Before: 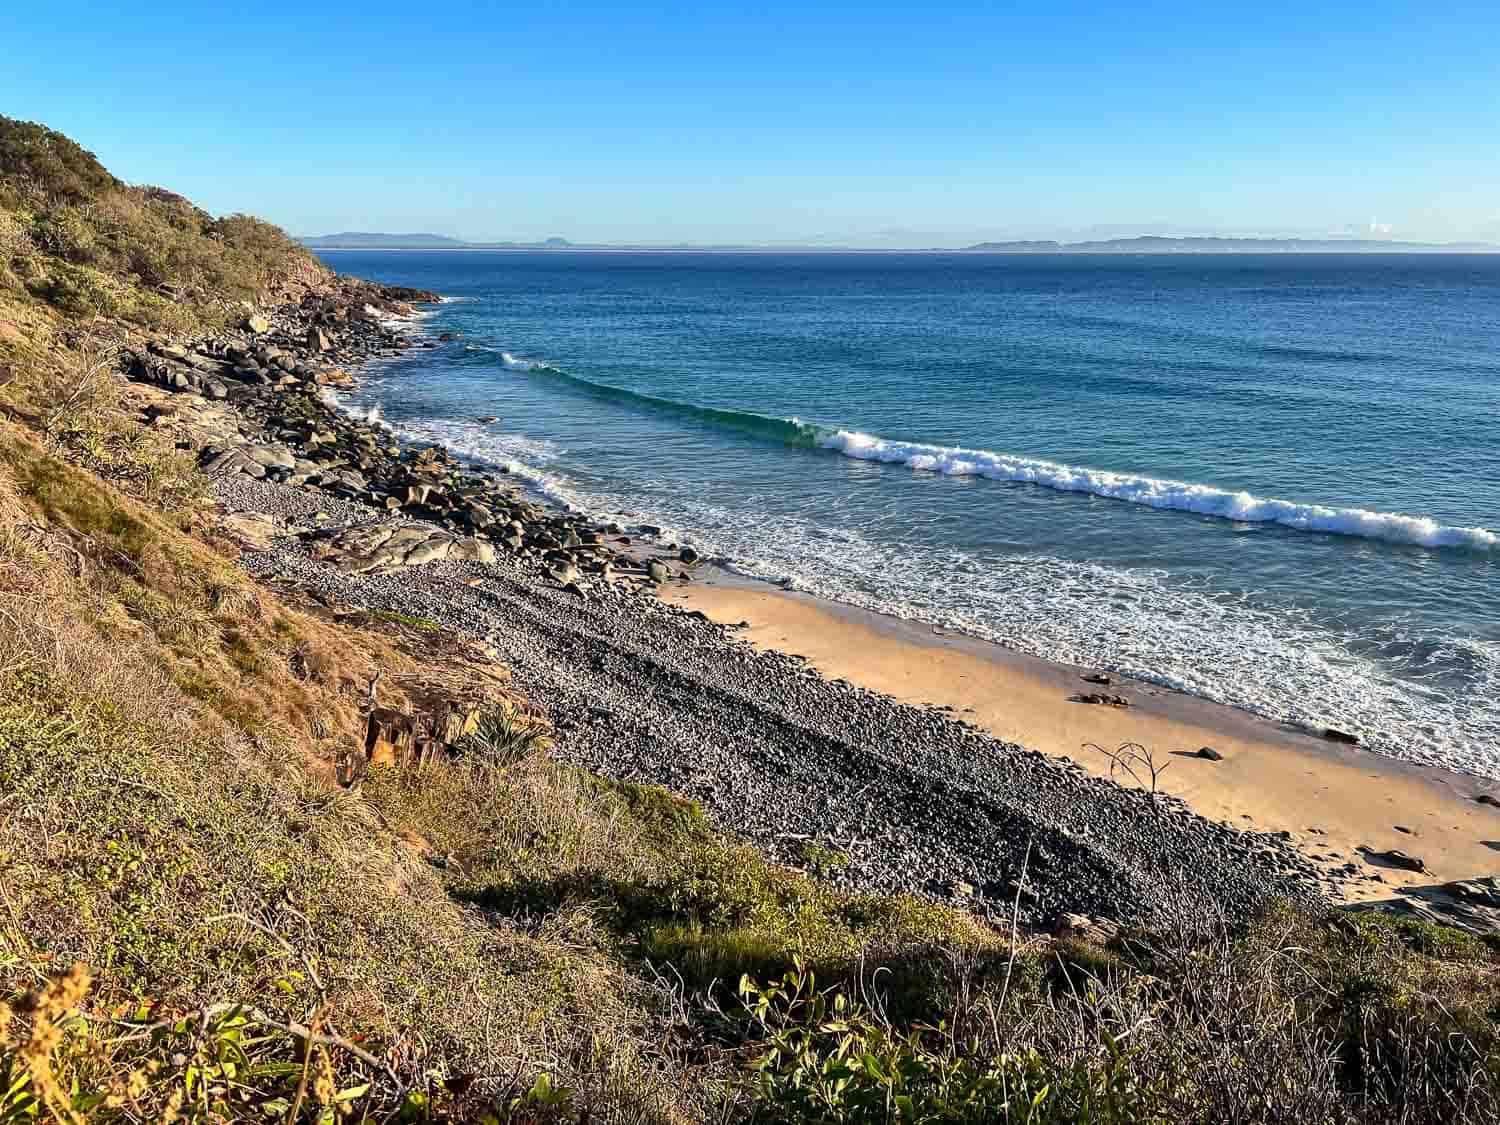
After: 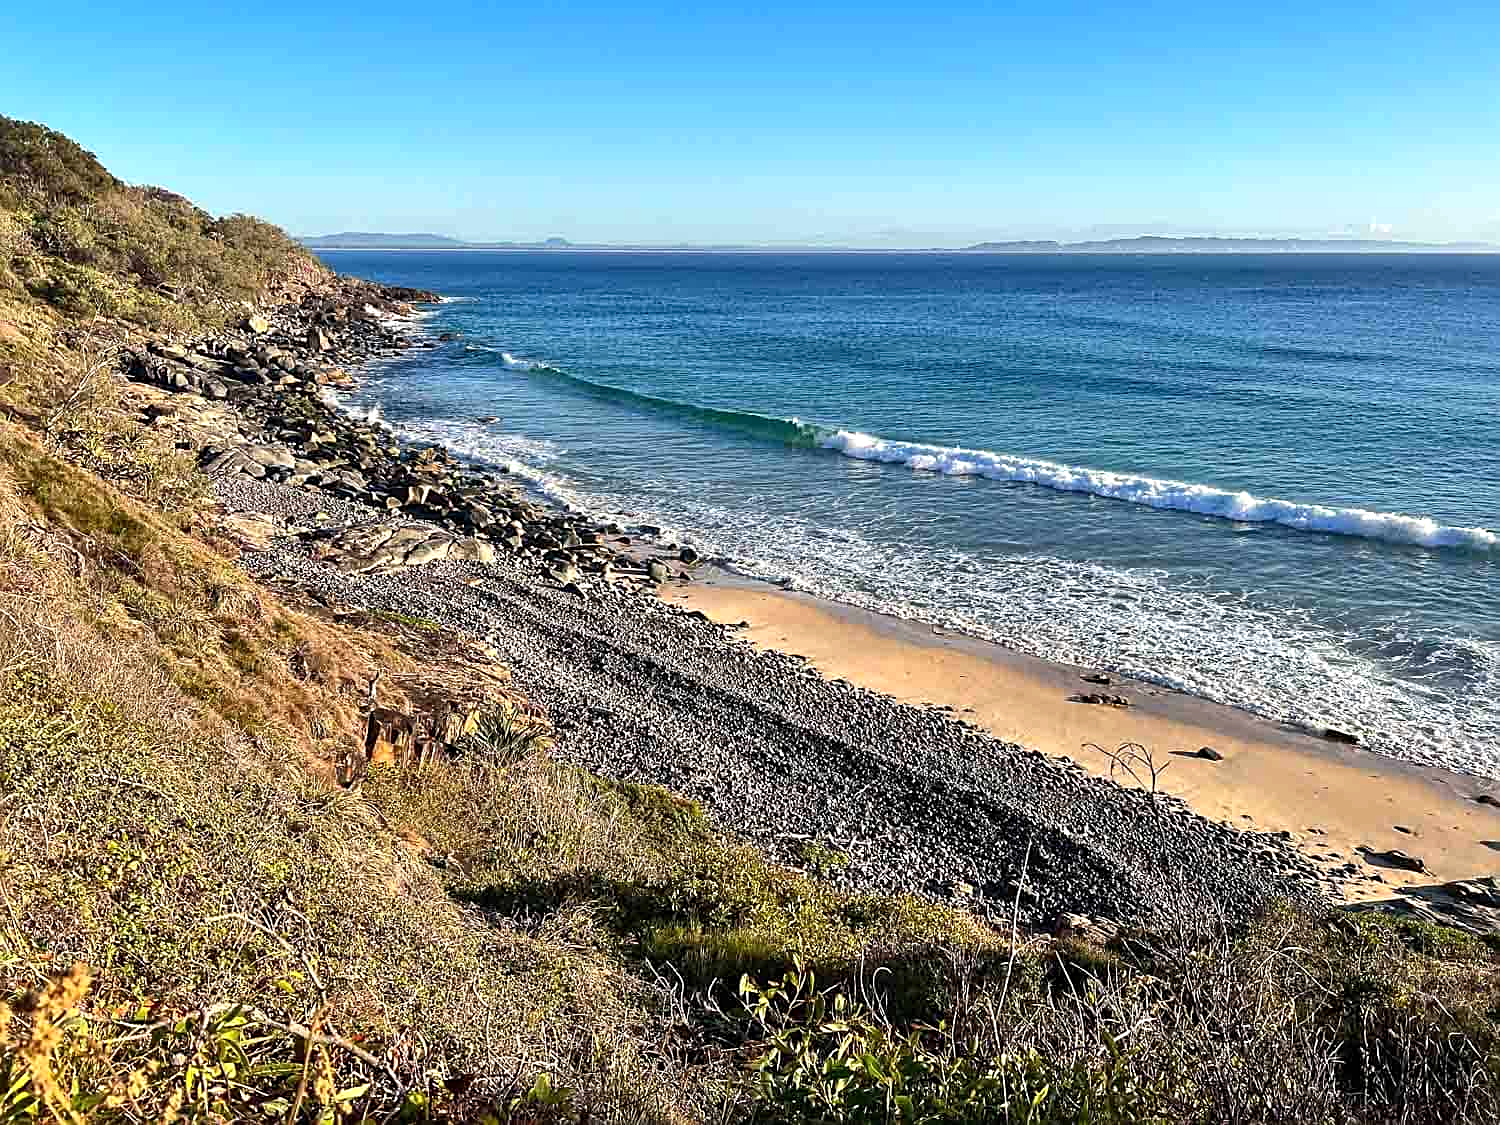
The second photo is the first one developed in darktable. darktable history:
exposure: exposure 0.195 EV, compensate highlight preservation false
sharpen: on, module defaults
